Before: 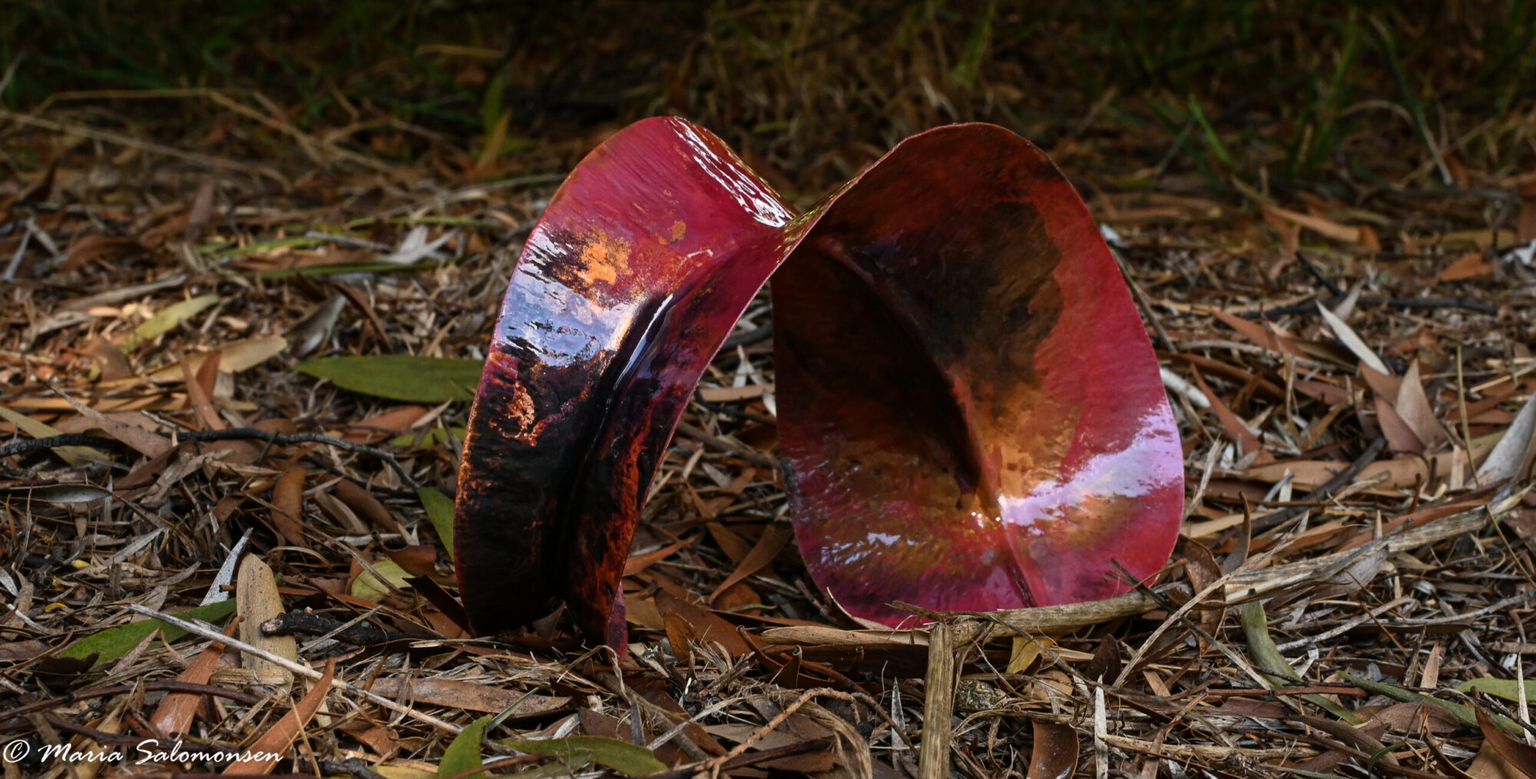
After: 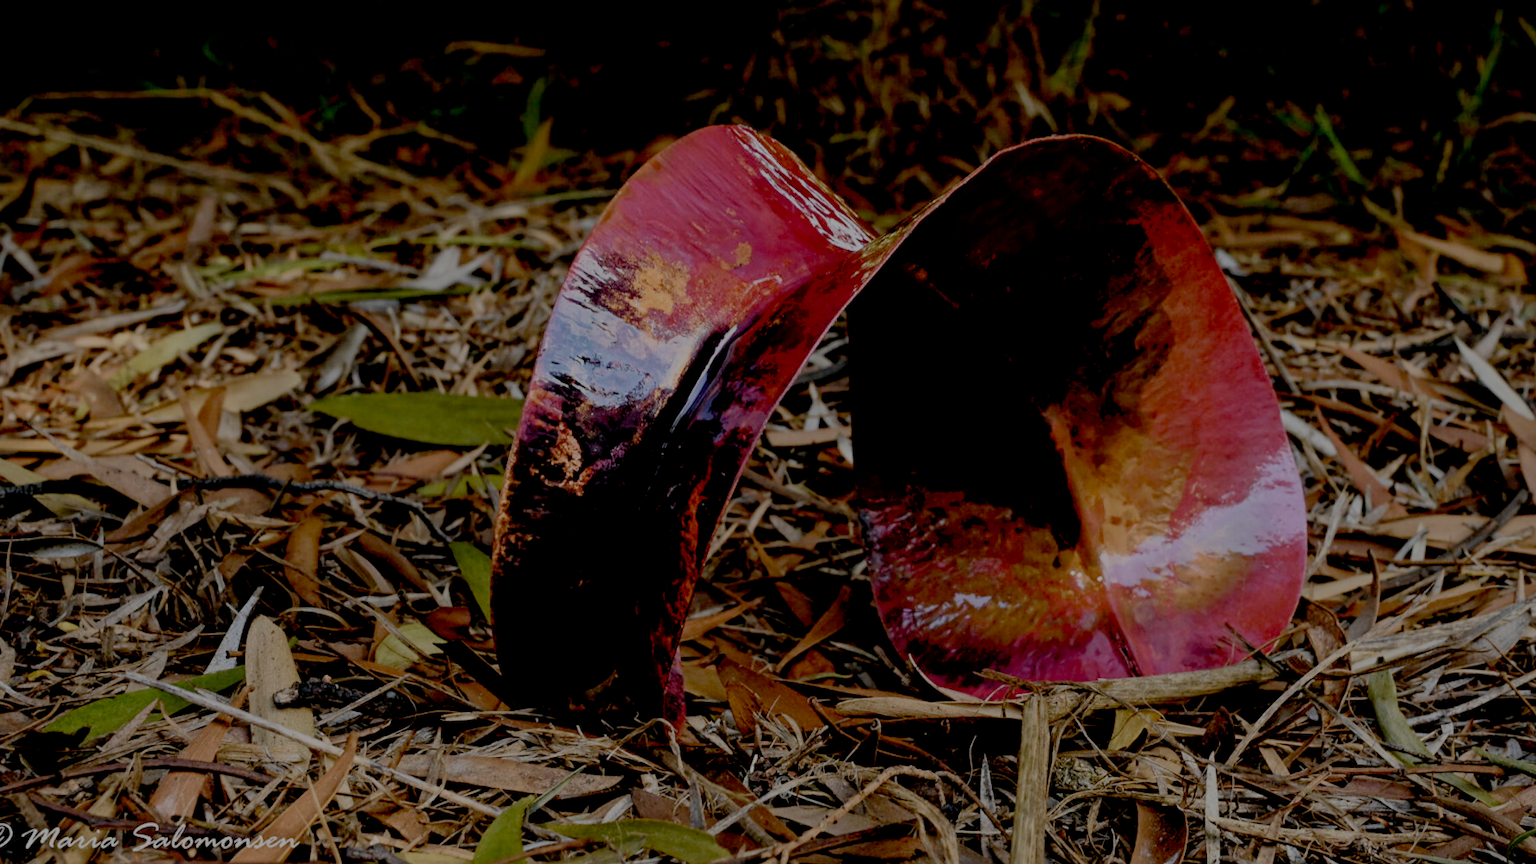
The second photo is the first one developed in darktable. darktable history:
crop and rotate: left 1.088%, right 8.807%
rotate and perspective: rotation 0.174°, lens shift (vertical) 0.013, lens shift (horizontal) 0.019, shear 0.001, automatic cropping original format, crop left 0.007, crop right 0.991, crop top 0.016, crop bottom 0.997
velvia: on, module defaults
filmic rgb: white relative exposure 8 EV, threshold 3 EV, structure ↔ texture 100%, target black luminance 0%, hardness 2.44, latitude 76.53%, contrast 0.562, shadows ↔ highlights balance 0%, preserve chrominance no, color science v4 (2020), iterations of high-quality reconstruction 10, type of noise poissonian, enable highlight reconstruction true
exposure: black level correction 0.011, exposure -0.478 EV, compensate highlight preservation false
